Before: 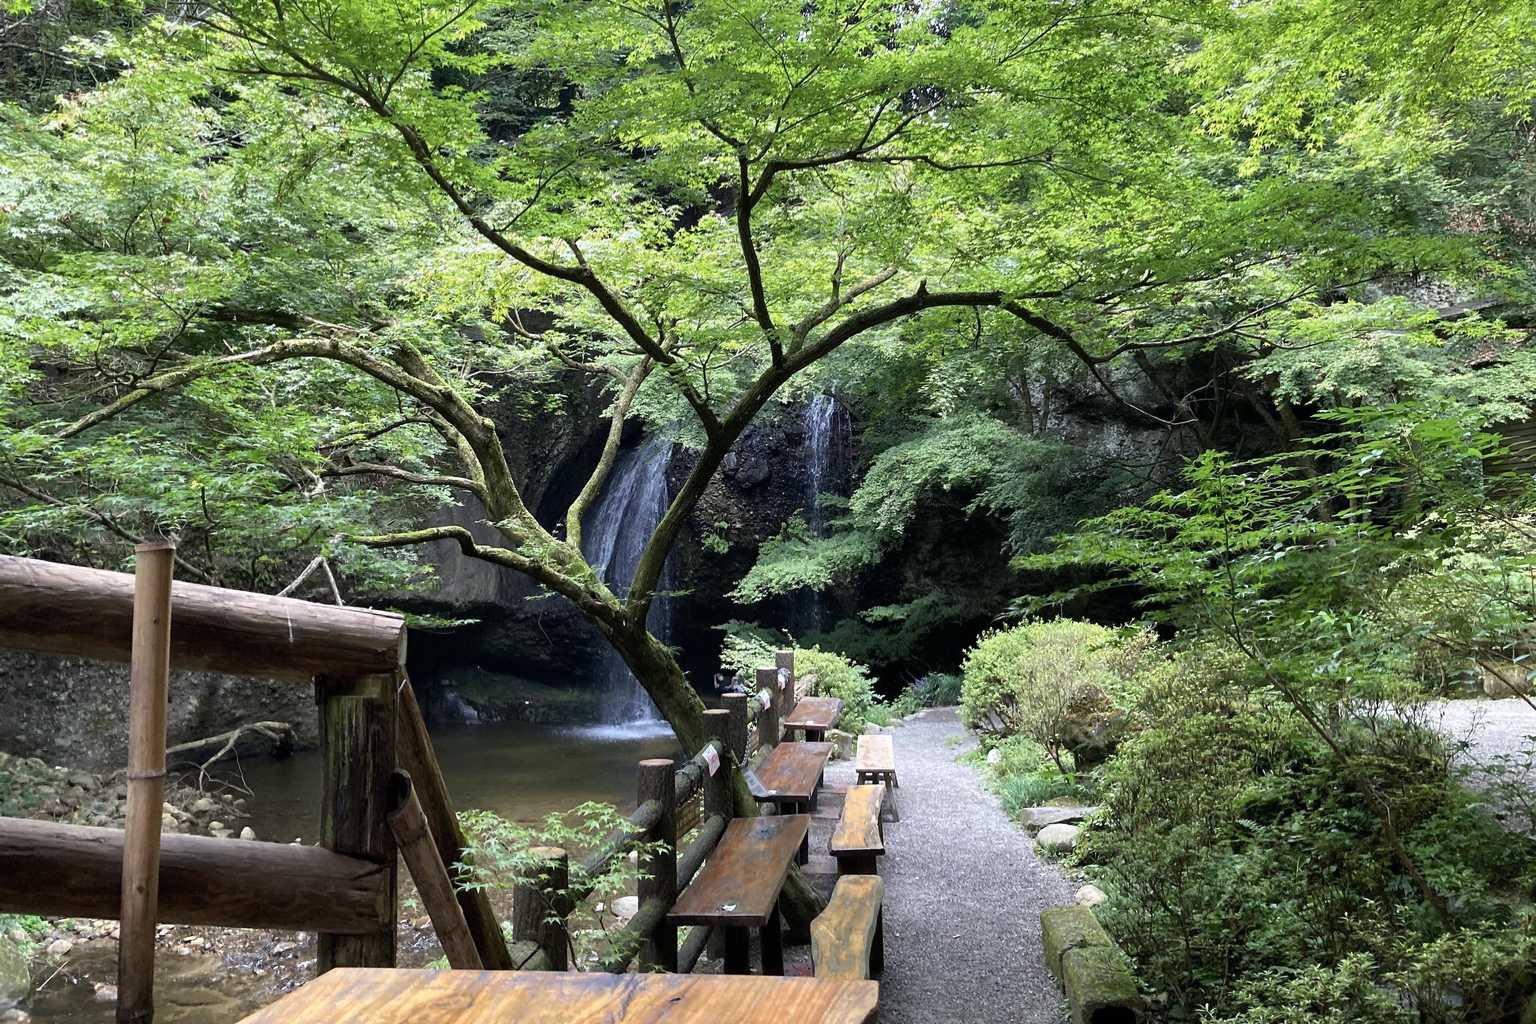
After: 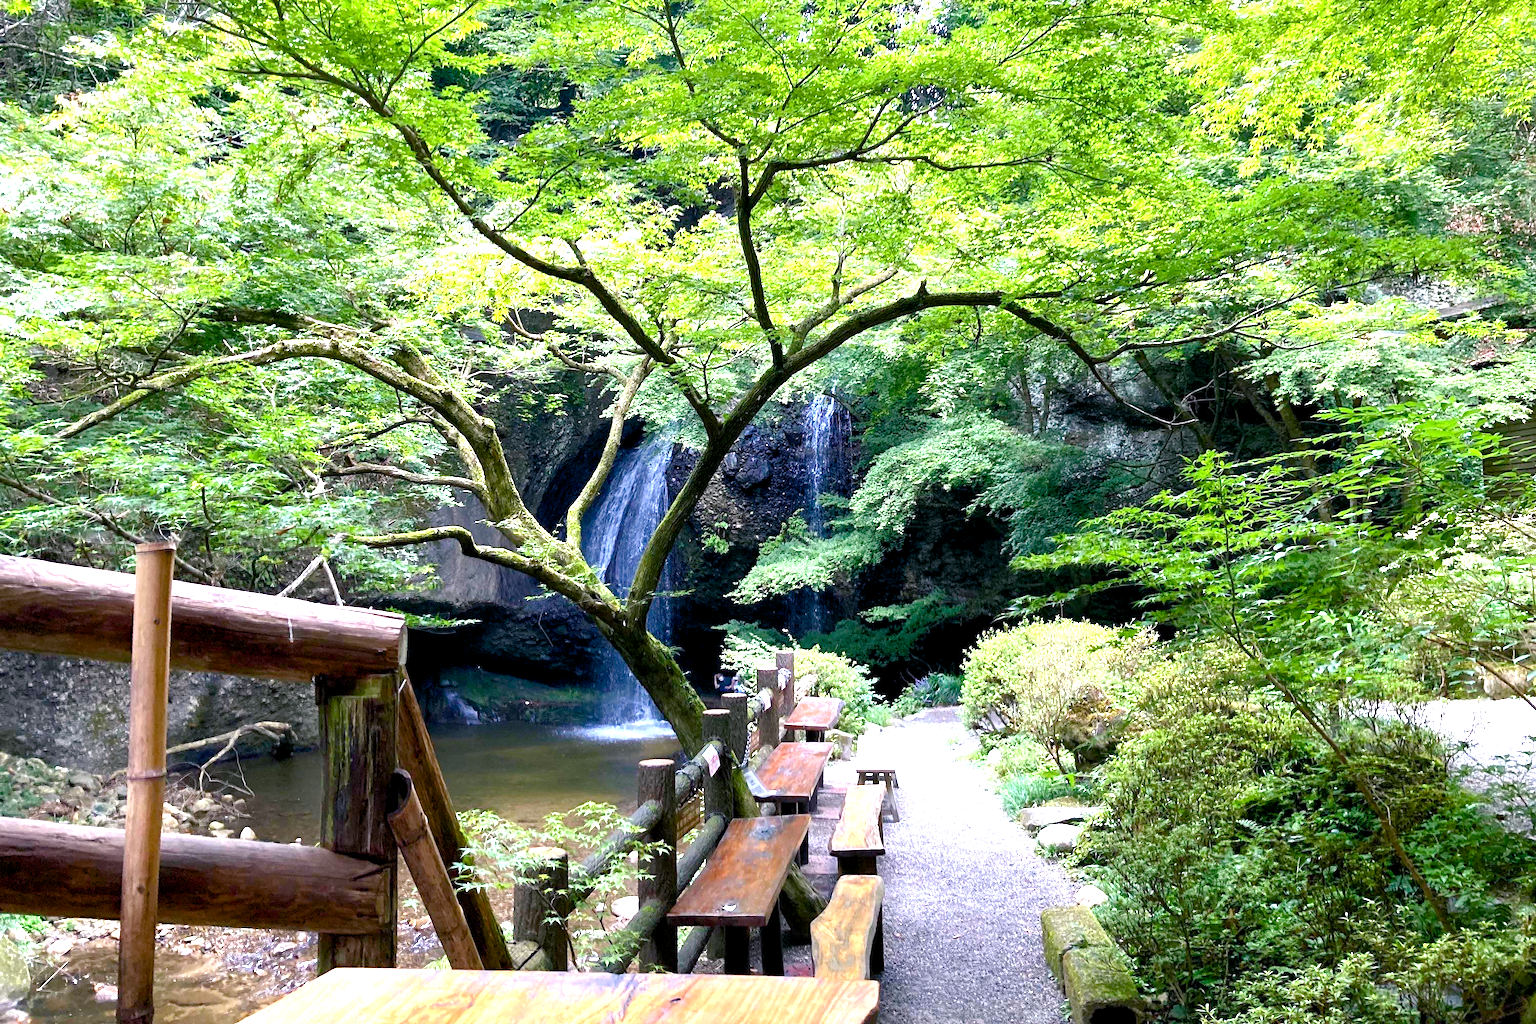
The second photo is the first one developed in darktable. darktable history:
color balance rgb: shadows lift › chroma 1%, shadows lift › hue 240.84°, highlights gain › chroma 2%, highlights gain › hue 73.2°, global offset › luminance -0.5%, perceptual saturation grading › global saturation 20%, perceptual saturation grading › highlights -25%, perceptual saturation grading › shadows 50%, global vibrance 25.26%
white balance: red 1.004, blue 1.096
exposure: black level correction 0, exposure 1.125 EV, compensate exposure bias true, compensate highlight preservation false
